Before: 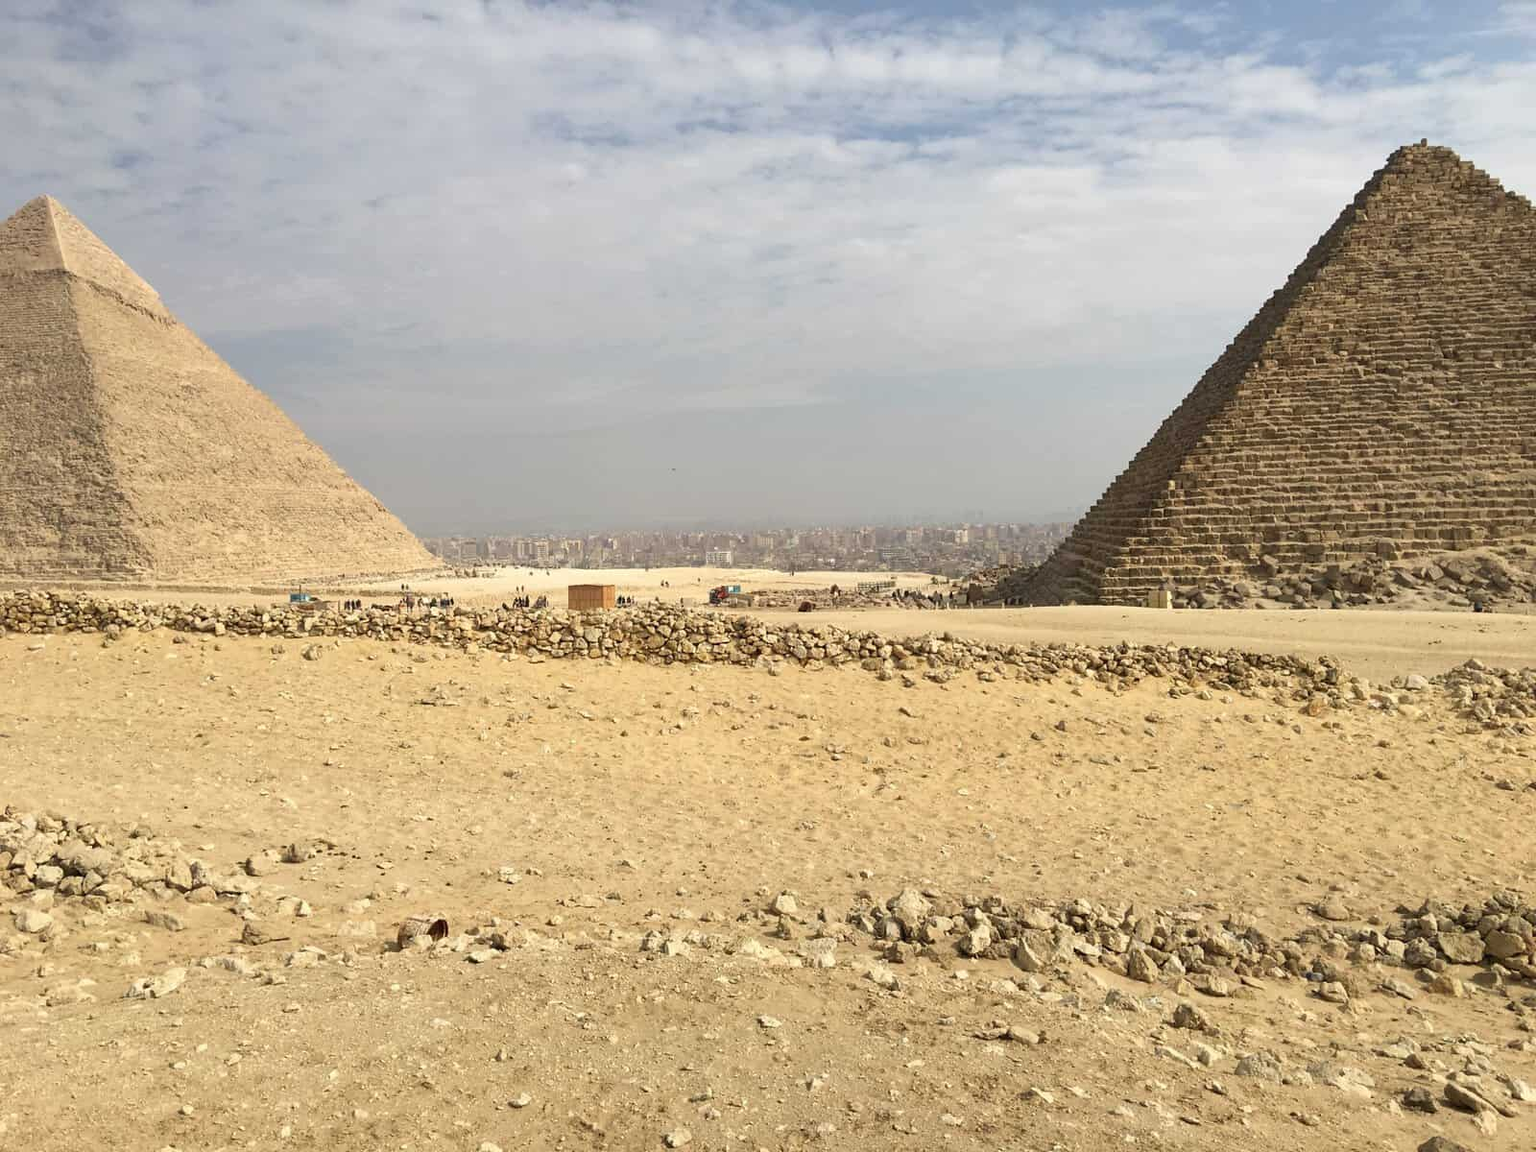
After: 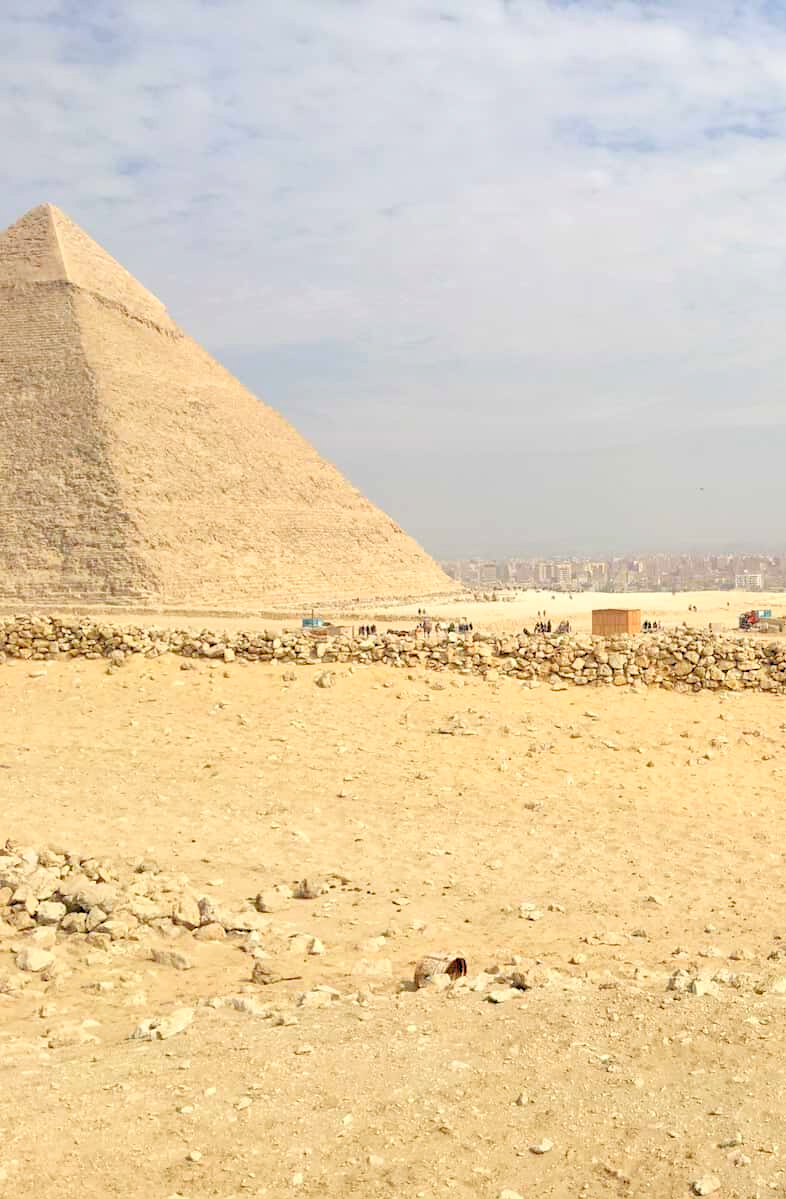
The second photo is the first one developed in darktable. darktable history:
levels: levels [0.072, 0.414, 0.976]
crop and rotate: left 0%, top 0%, right 50.845%
